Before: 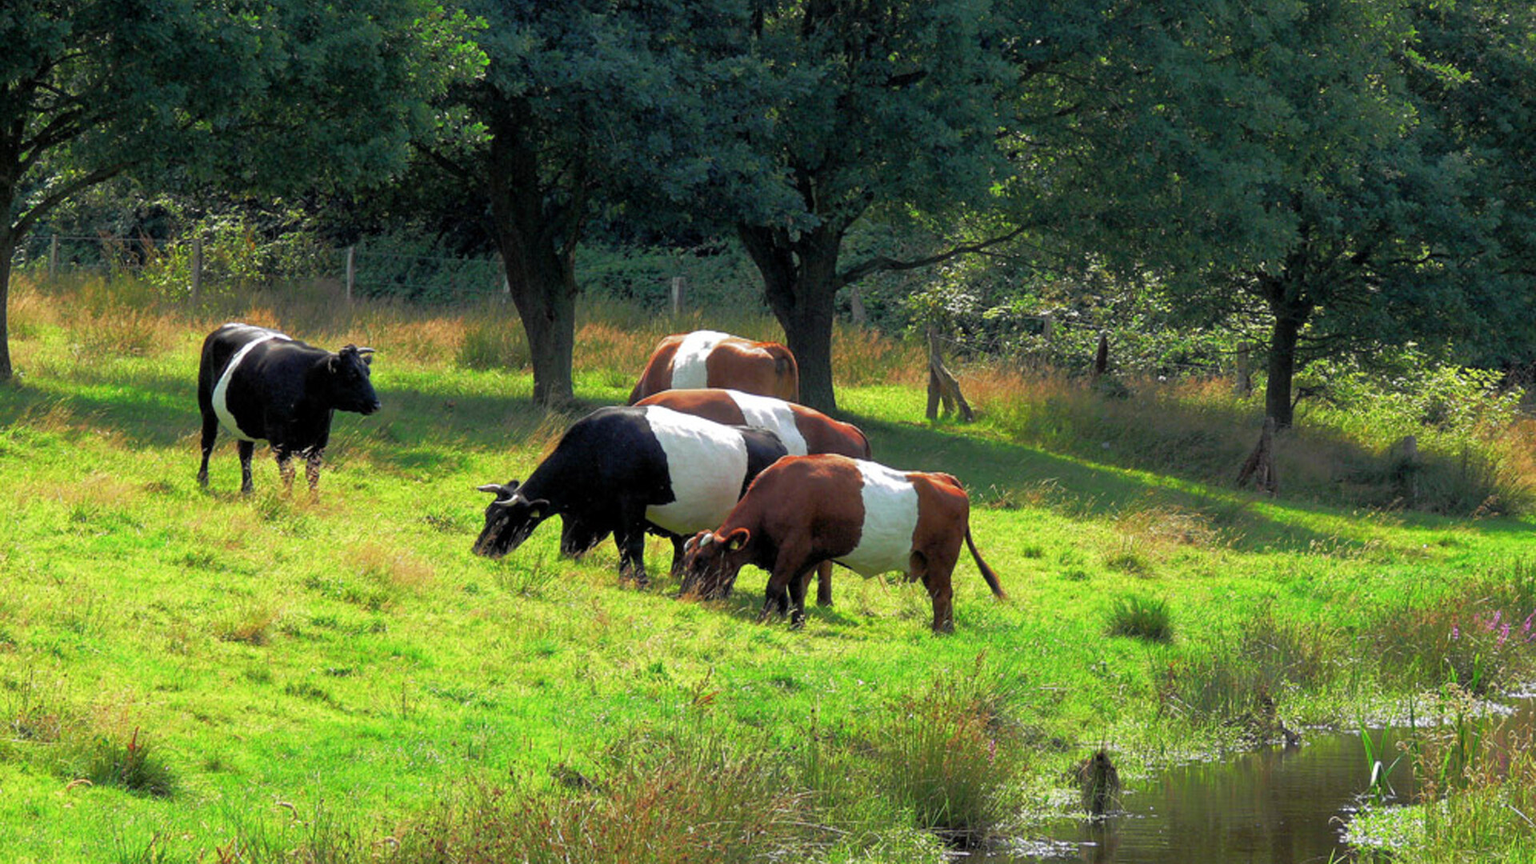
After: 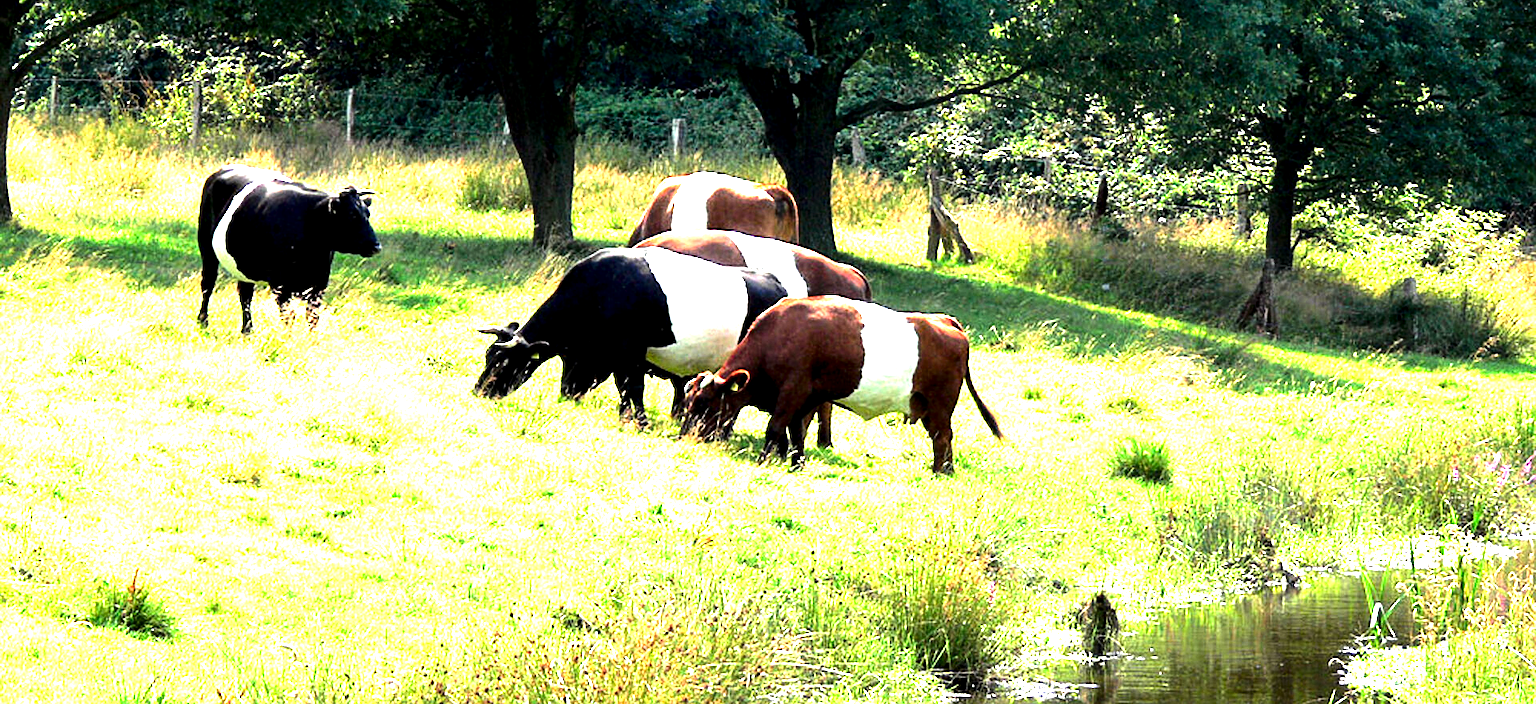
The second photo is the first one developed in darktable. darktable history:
exposure: black level correction 0, exposure 1.461 EV, compensate highlight preservation false
crop and rotate: top 18.347%
sharpen: amount 0.215
local contrast: highlights 100%, shadows 102%, detail 119%, midtone range 0.2
color zones: curves: ch0 [(0.25, 0.5) (0.428, 0.473) (0.75, 0.5)]; ch1 [(0.243, 0.479) (0.398, 0.452) (0.75, 0.5)]
tone equalizer: -8 EV -1.11 EV, -7 EV -0.983 EV, -6 EV -0.857 EV, -5 EV -0.539 EV, -3 EV 0.58 EV, -2 EV 0.889 EV, -1 EV 0.997 EV, +0 EV 1.06 EV, edges refinement/feathering 500, mask exposure compensation -1.57 EV, preserve details no
contrast brightness saturation: contrast 0.096, brightness -0.279, saturation 0.143
